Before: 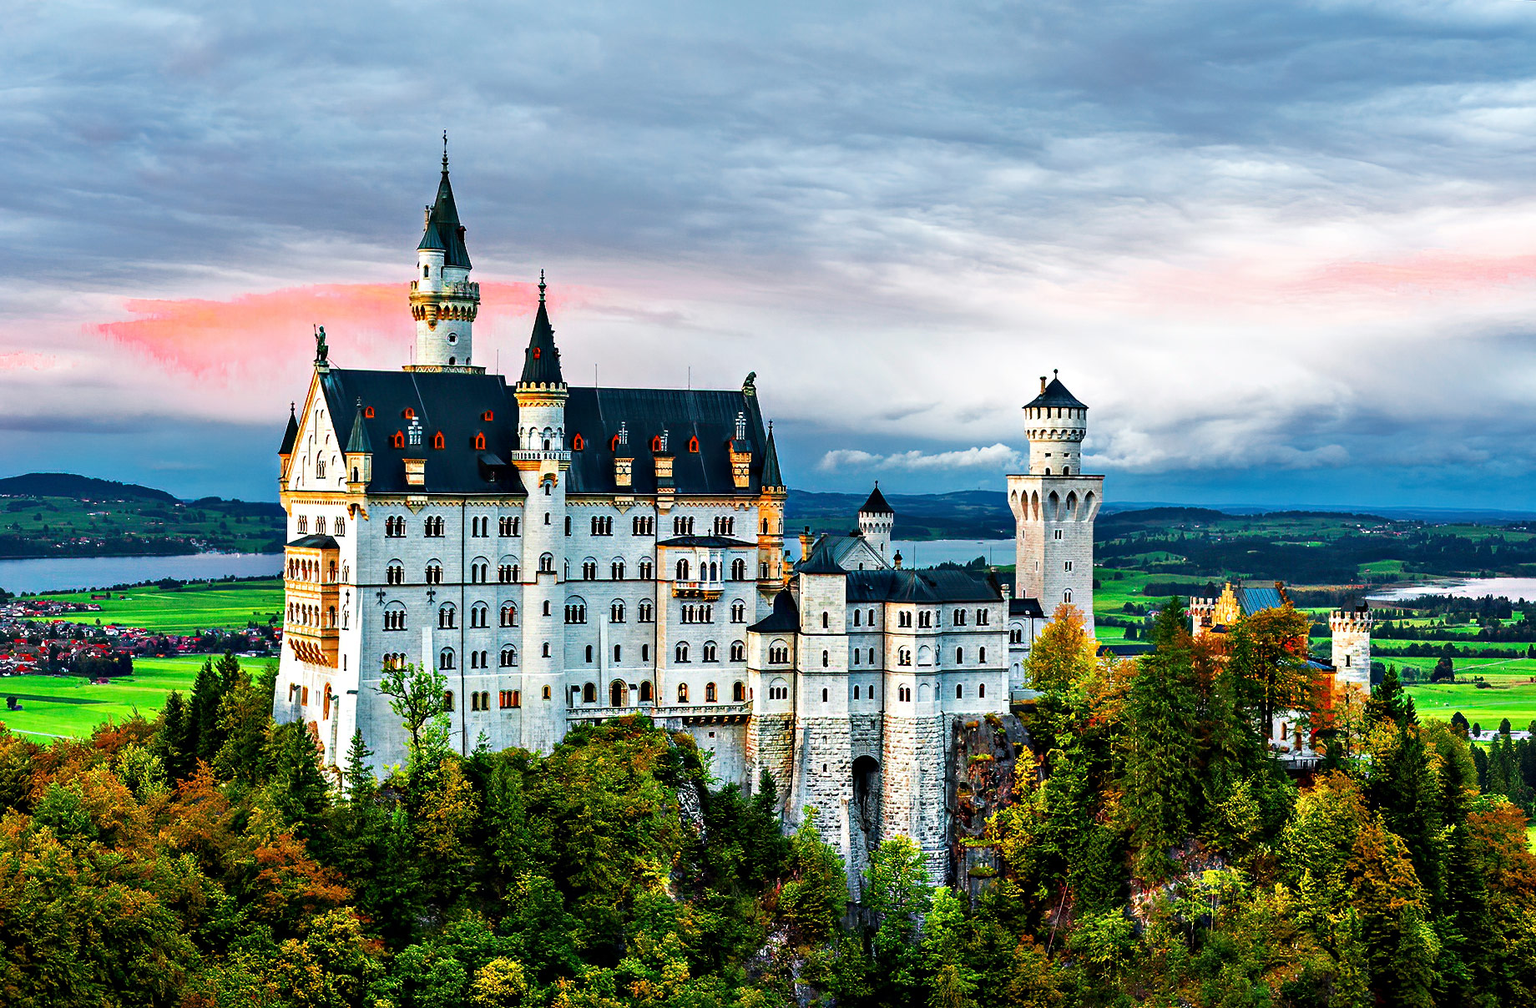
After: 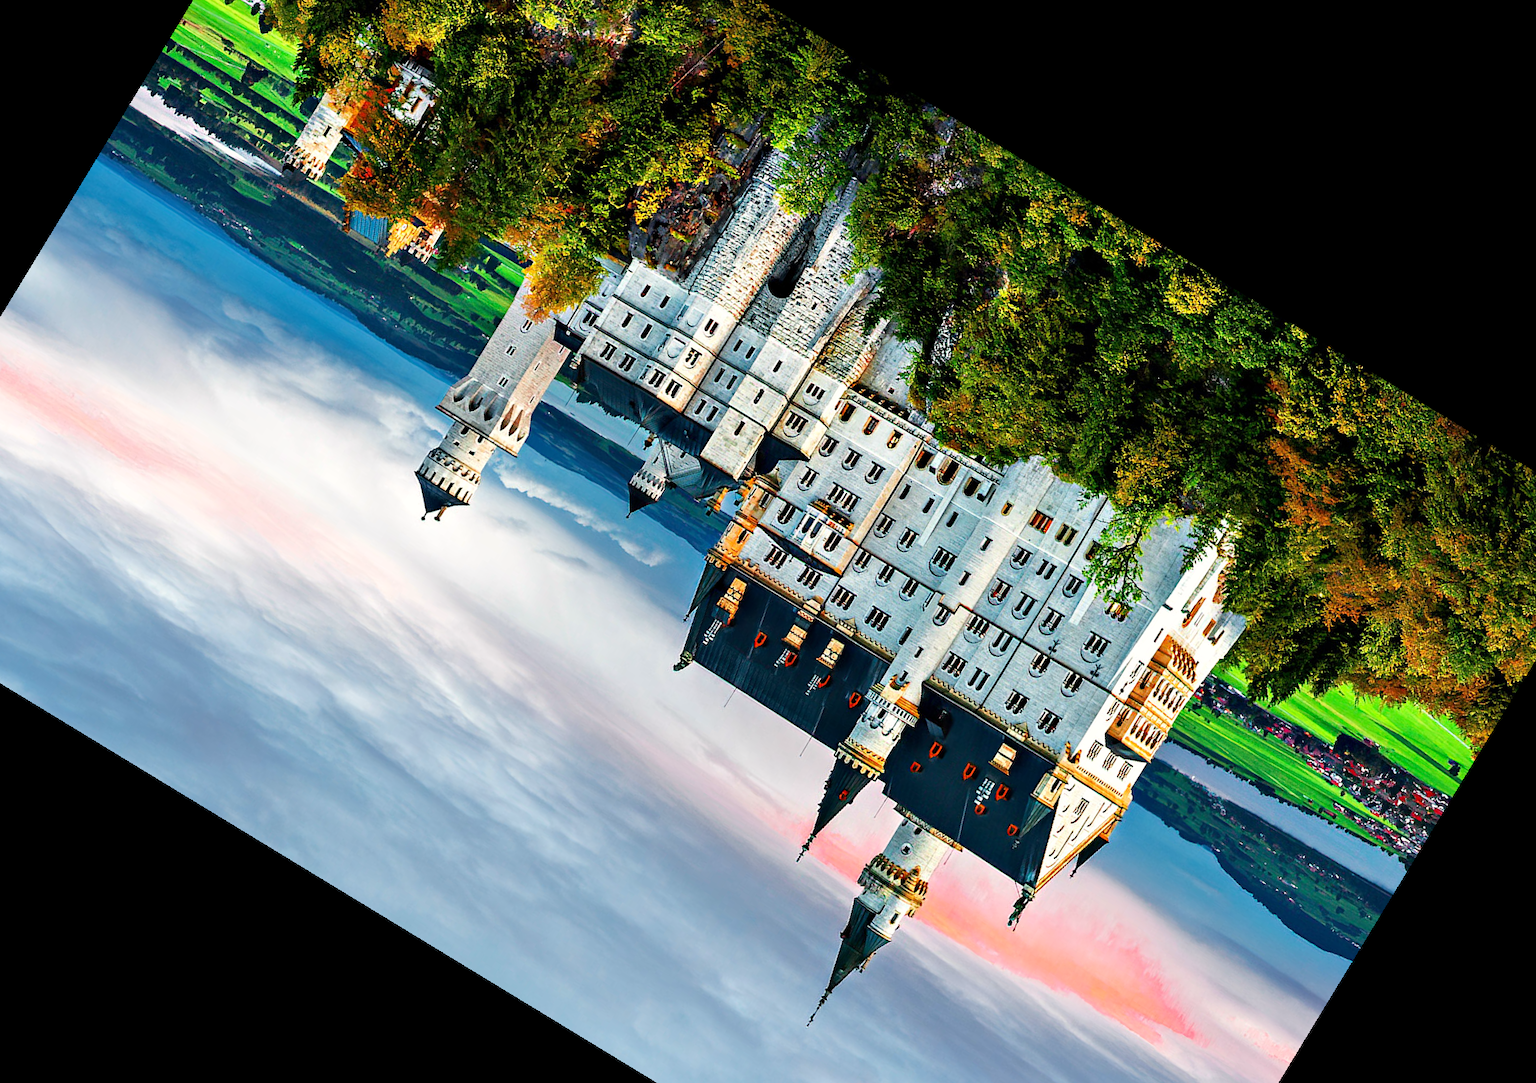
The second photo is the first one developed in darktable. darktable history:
white balance: red 1.009, blue 0.985
crop and rotate: angle 148.68°, left 9.111%, top 15.603%, right 4.588%, bottom 17.041%
